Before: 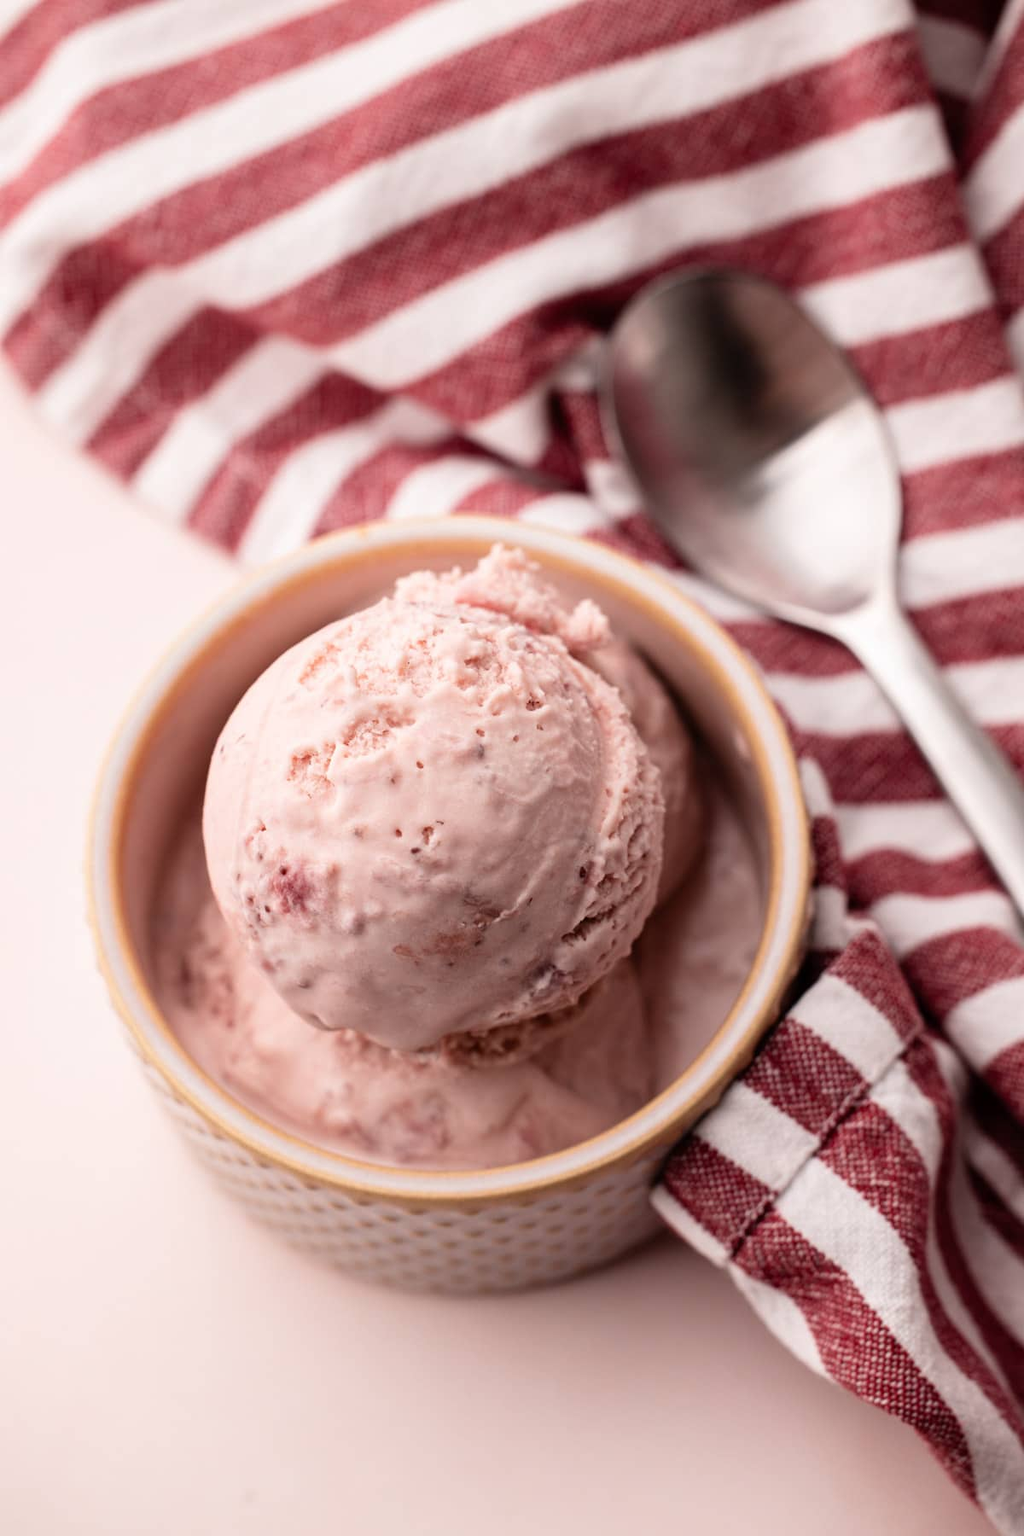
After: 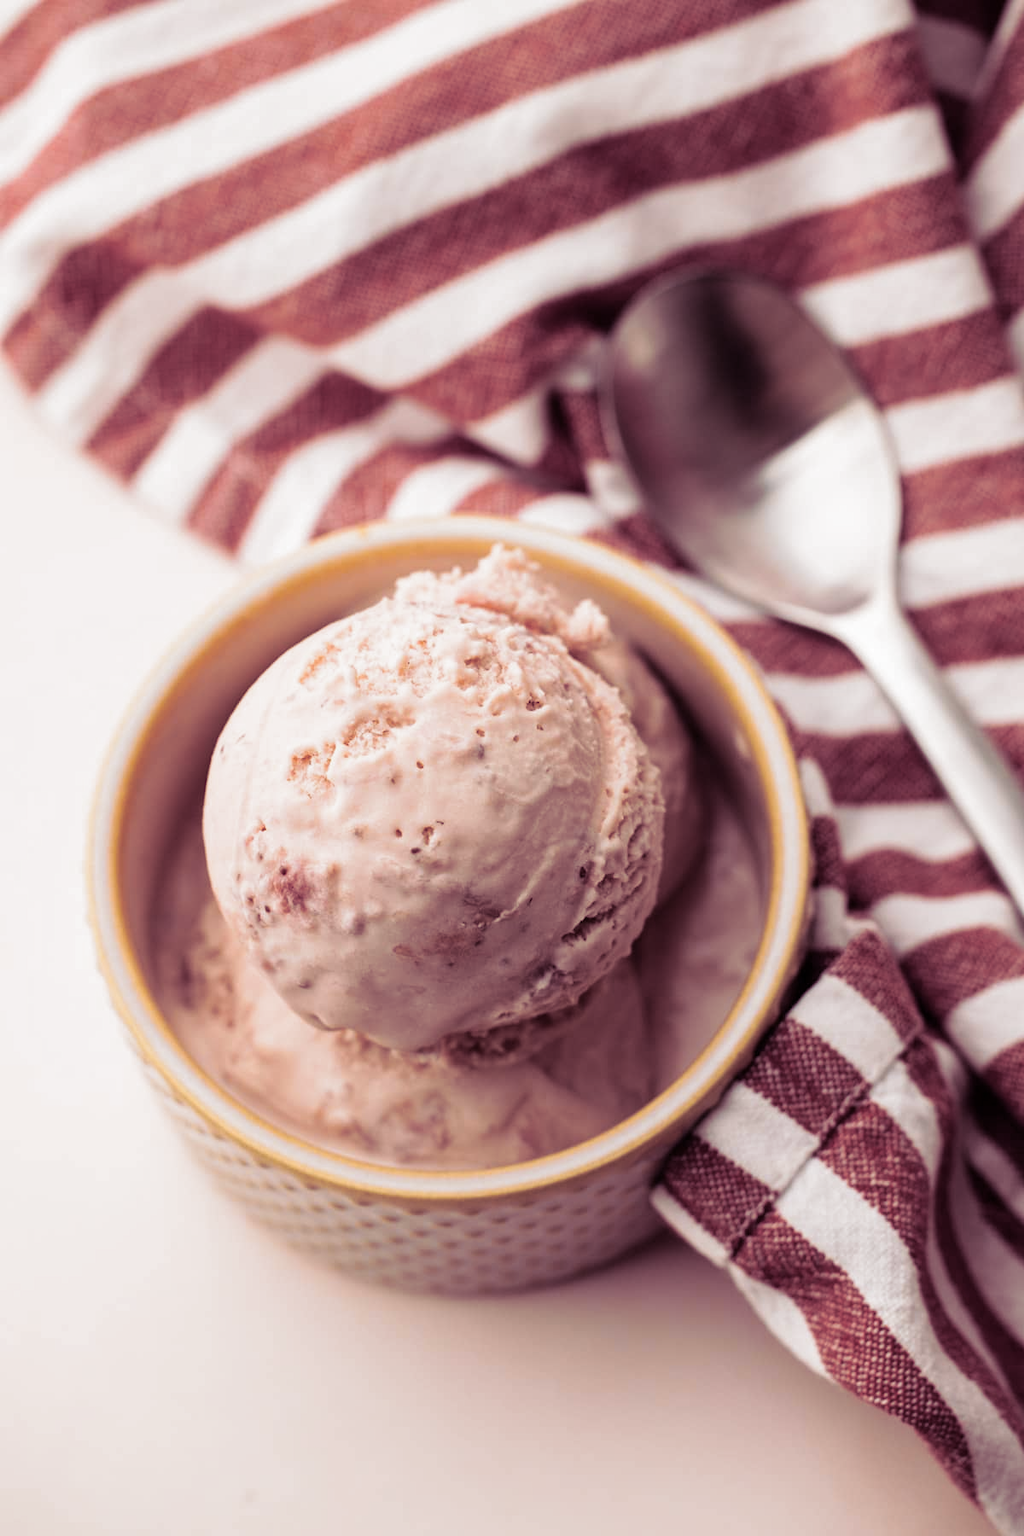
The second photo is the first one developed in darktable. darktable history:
split-toning: shadows › hue 316.8°, shadows › saturation 0.47, highlights › hue 201.6°, highlights › saturation 0, balance -41.97, compress 28.01%
color contrast: green-magenta contrast 0.85, blue-yellow contrast 1.25, unbound 0
